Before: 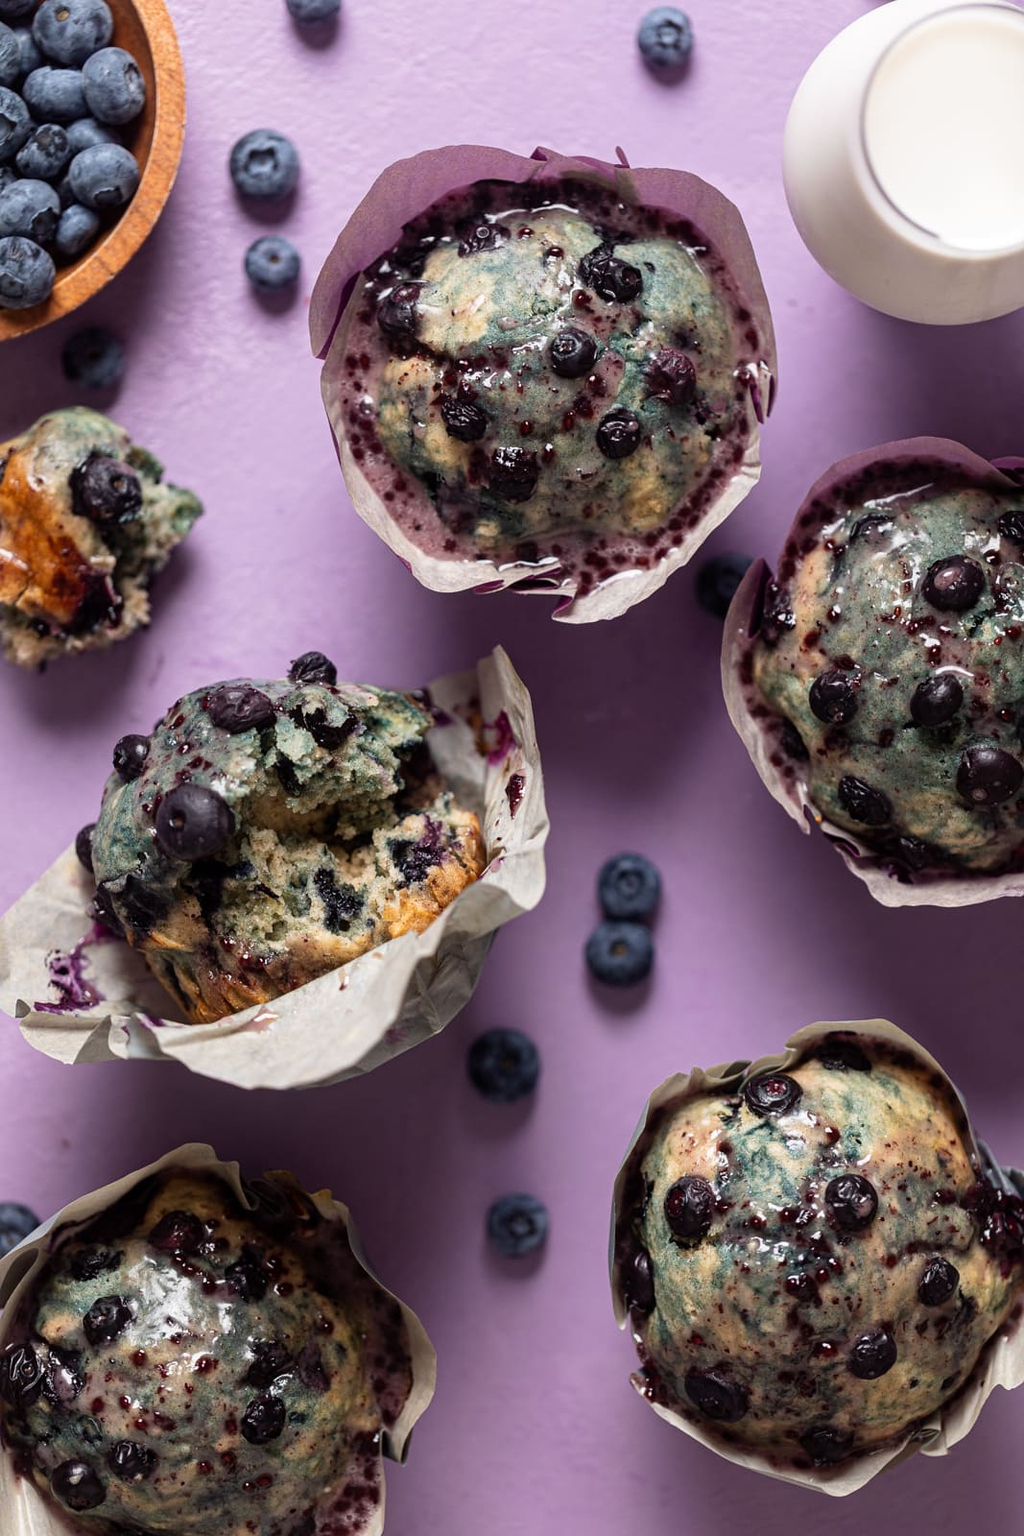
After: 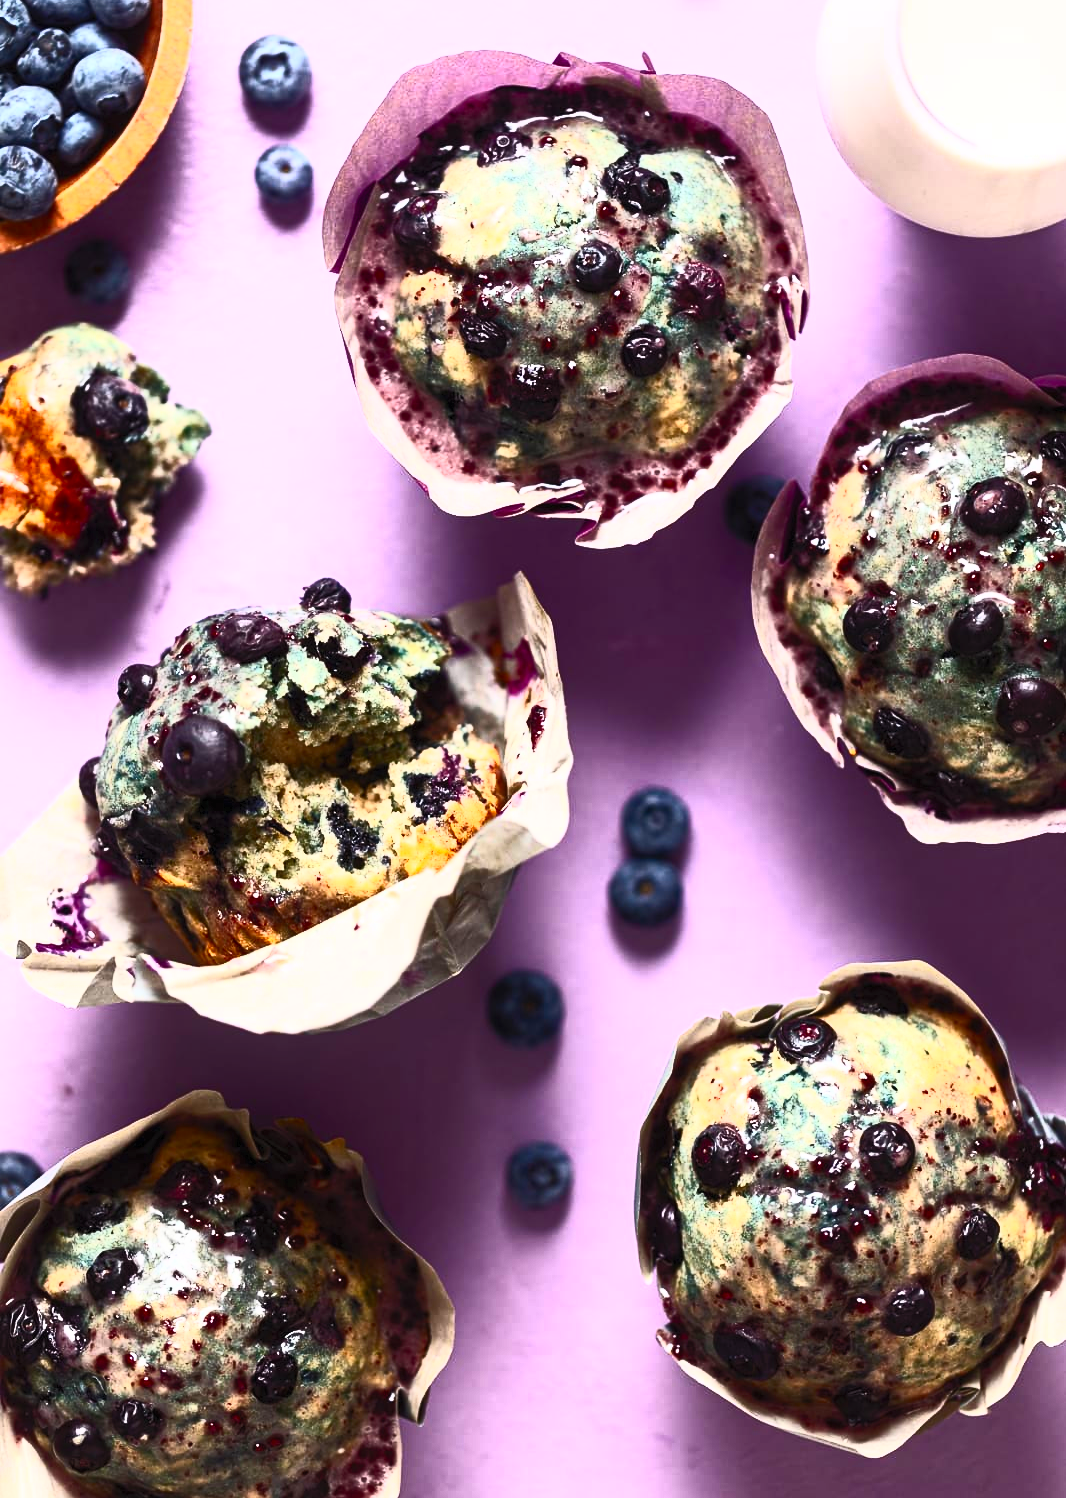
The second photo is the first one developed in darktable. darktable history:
crop and rotate: top 6.316%
contrast brightness saturation: contrast 0.847, brightness 0.582, saturation 0.586
